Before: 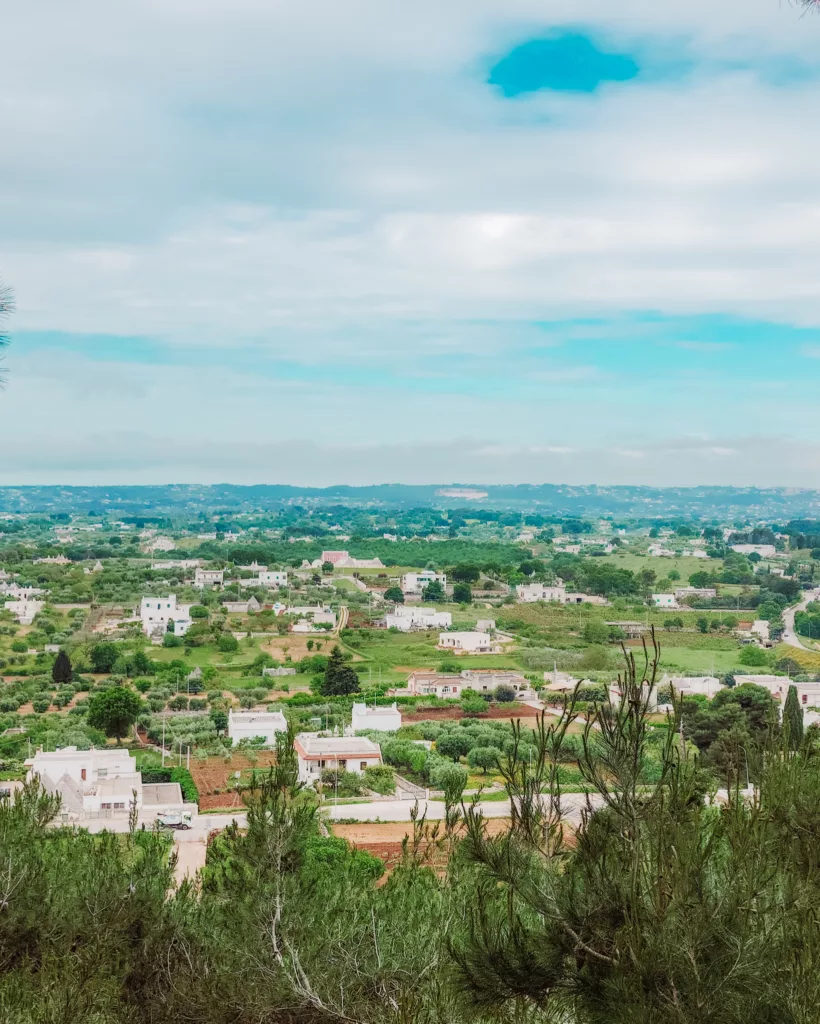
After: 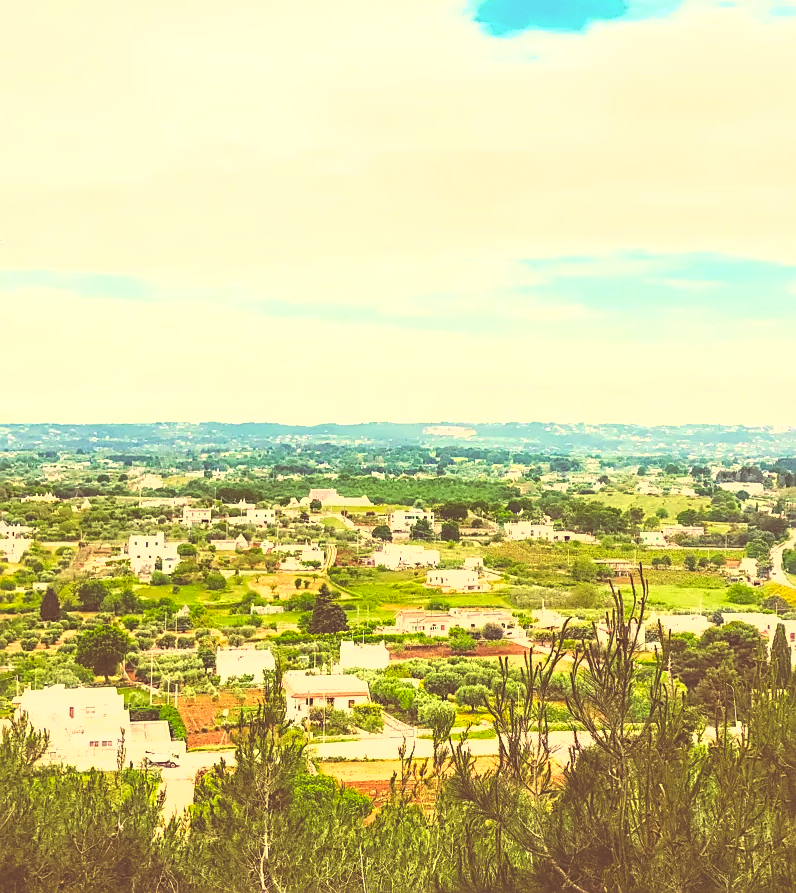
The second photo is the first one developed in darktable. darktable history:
shadows and highlights: radius 125.46, shadows 30.51, highlights -30.51, low approximation 0.01, soften with gaussian
white balance: red 0.976, blue 1.04
crop: left 1.507%, top 6.147%, right 1.379%, bottom 6.637%
tone equalizer: -8 EV -1.08 EV, -7 EV -1.01 EV, -6 EV -0.867 EV, -5 EV -0.578 EV, -3 EV 0.578 EV, -2 EV 0.867 EV, -1 EV 1.01 EV, +0 EV 1.08 EV, edges refinement/feathering 500, mask exposure compensation -1.57 EV, preserve details no
color balance rgb: linear chroma grading › global chroma 15%, perceptual saturation grading › global saturation 30%
sharpen: on, module defaults
color correction: highlights a* 10.12, highlights b* 39.04, shadows a* 14.62, shadows b* 3.37
exposure: black level correction -0.087, compensate highlight preservation false
